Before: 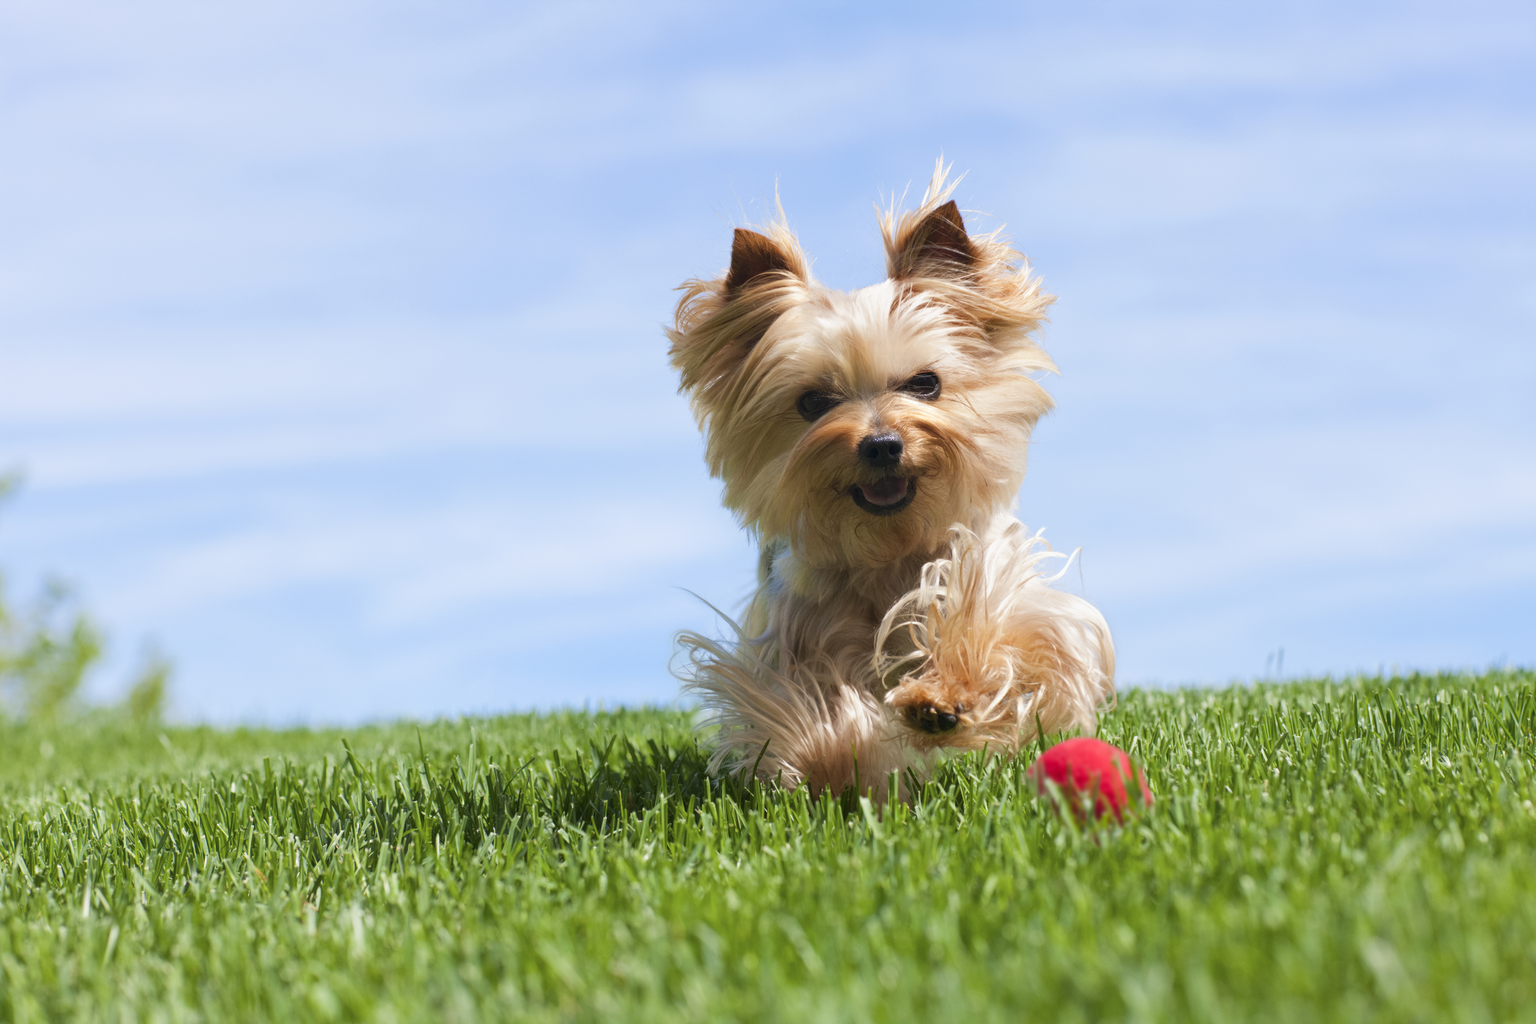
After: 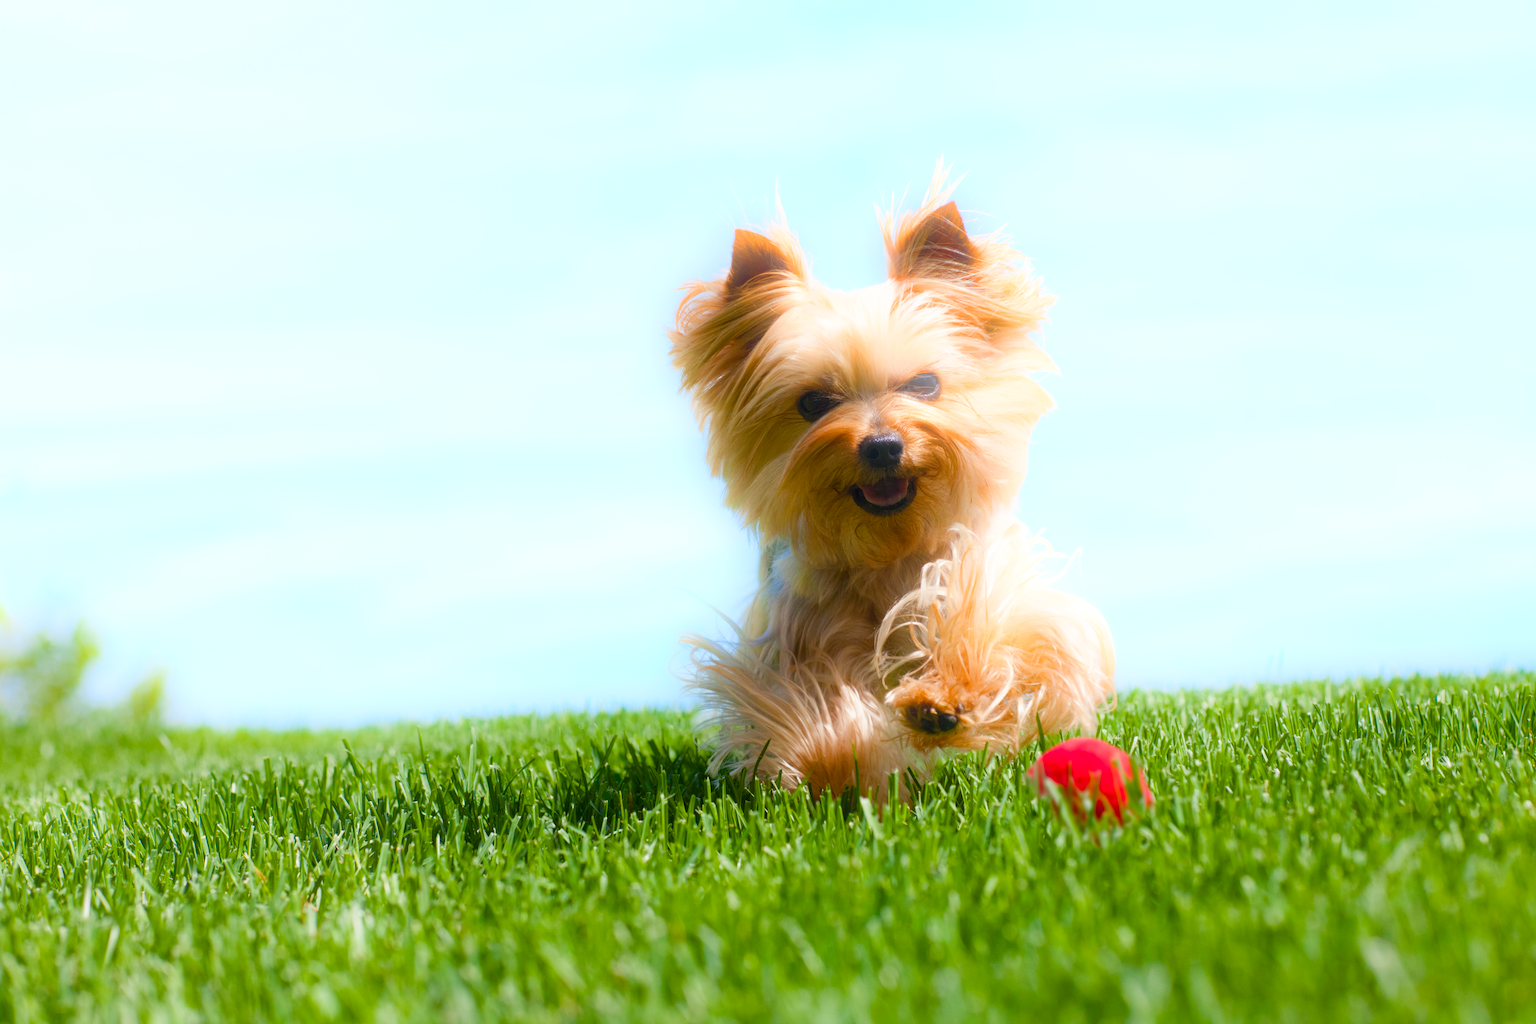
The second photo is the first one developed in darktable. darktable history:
bloom: on, module defaults
color balance rgb: perceptual saturation grading › global saturation 35%, perceptual saturation grading › highlights -30%, perceptual saturation grading › shadows 35%, perceptual brilliance grading › global brilliance 3%, perceptual brilliance grading › highlights -3%, perceptual brilliance grading › shadows 3%
